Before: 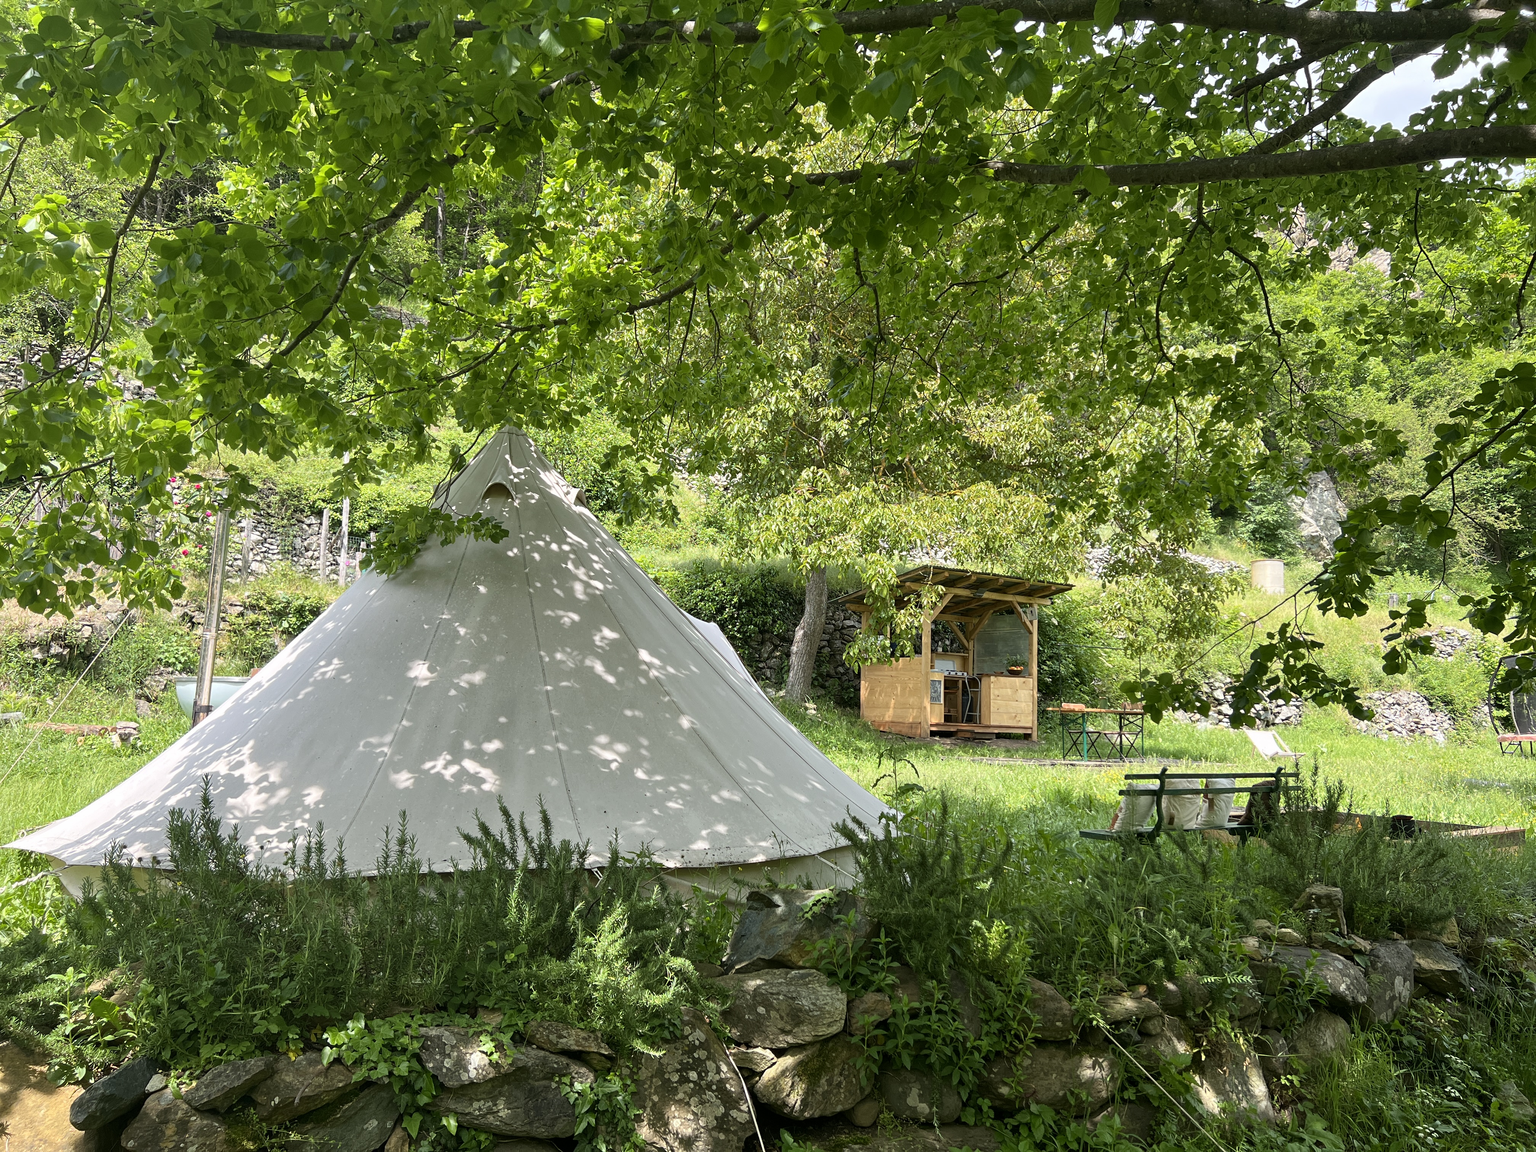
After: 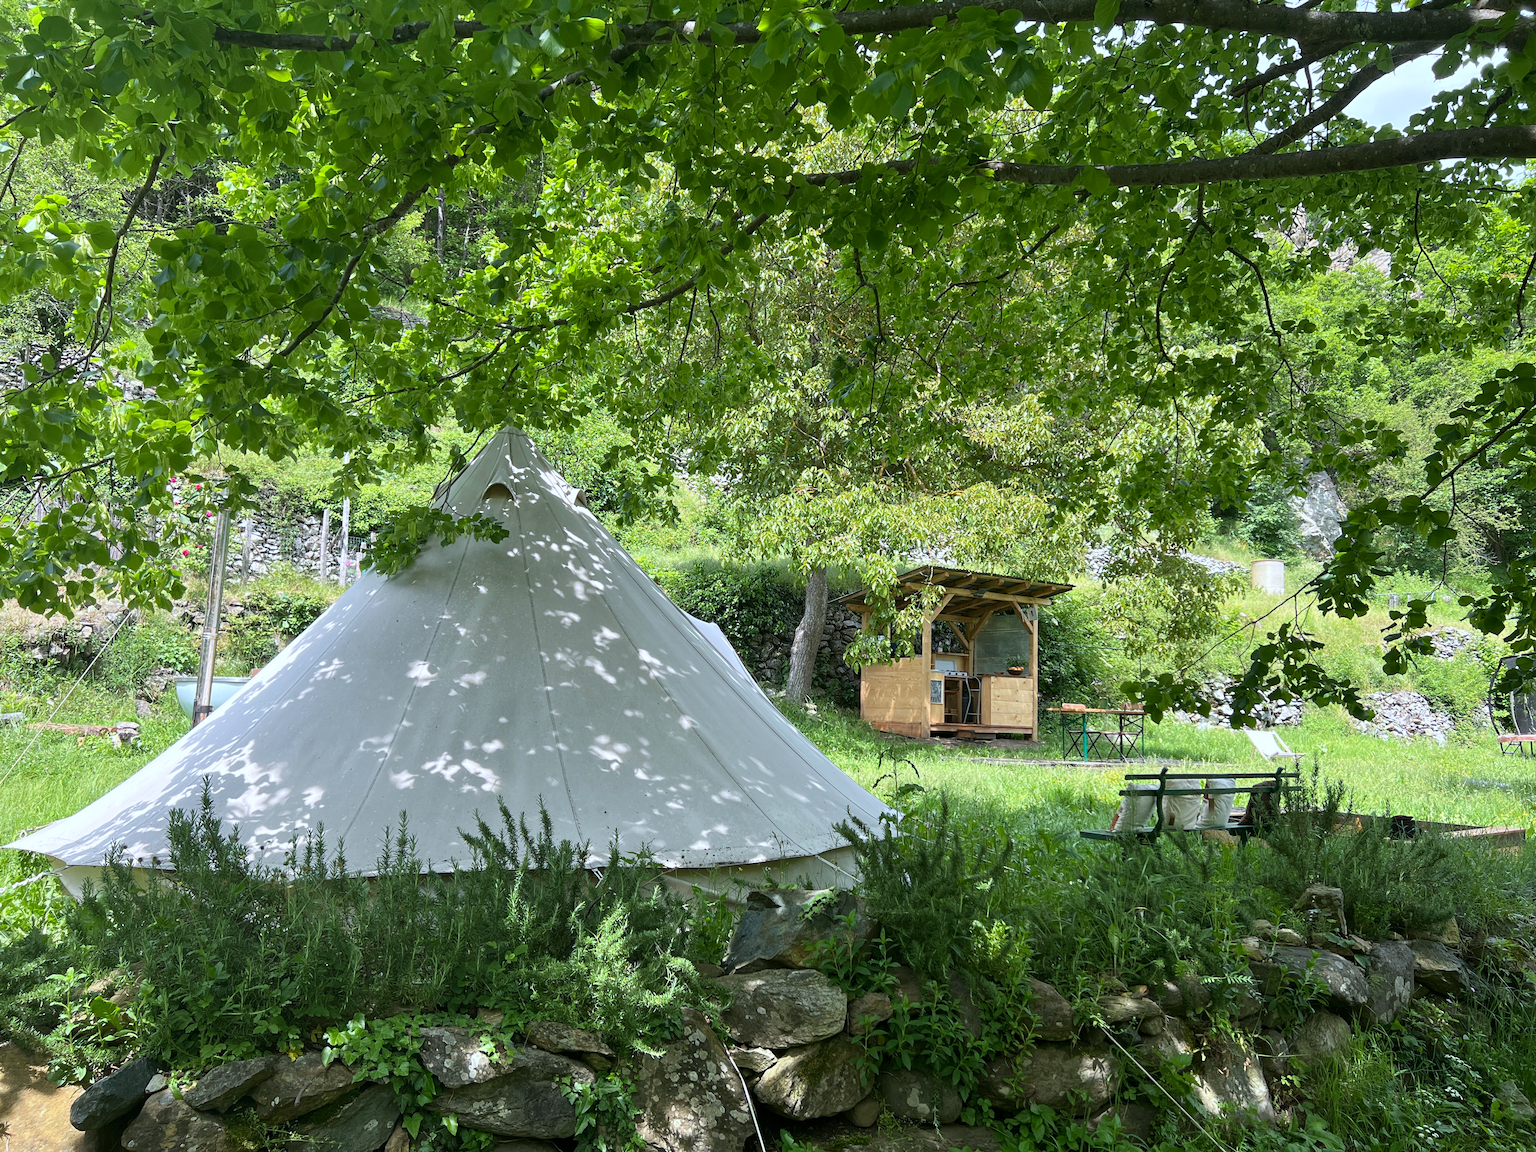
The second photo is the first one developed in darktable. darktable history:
color zones: curves: ch1 [(0, 0.469) (0.01, 0.469) (0.12, 0.446) (0.248, 0.469) (0.5, 0.5) (0.748, 0.5) (0.99, 0.469) (1, 0.469)]
color calibration: x 0.37, y 0.382, temperature 4316.81 K
